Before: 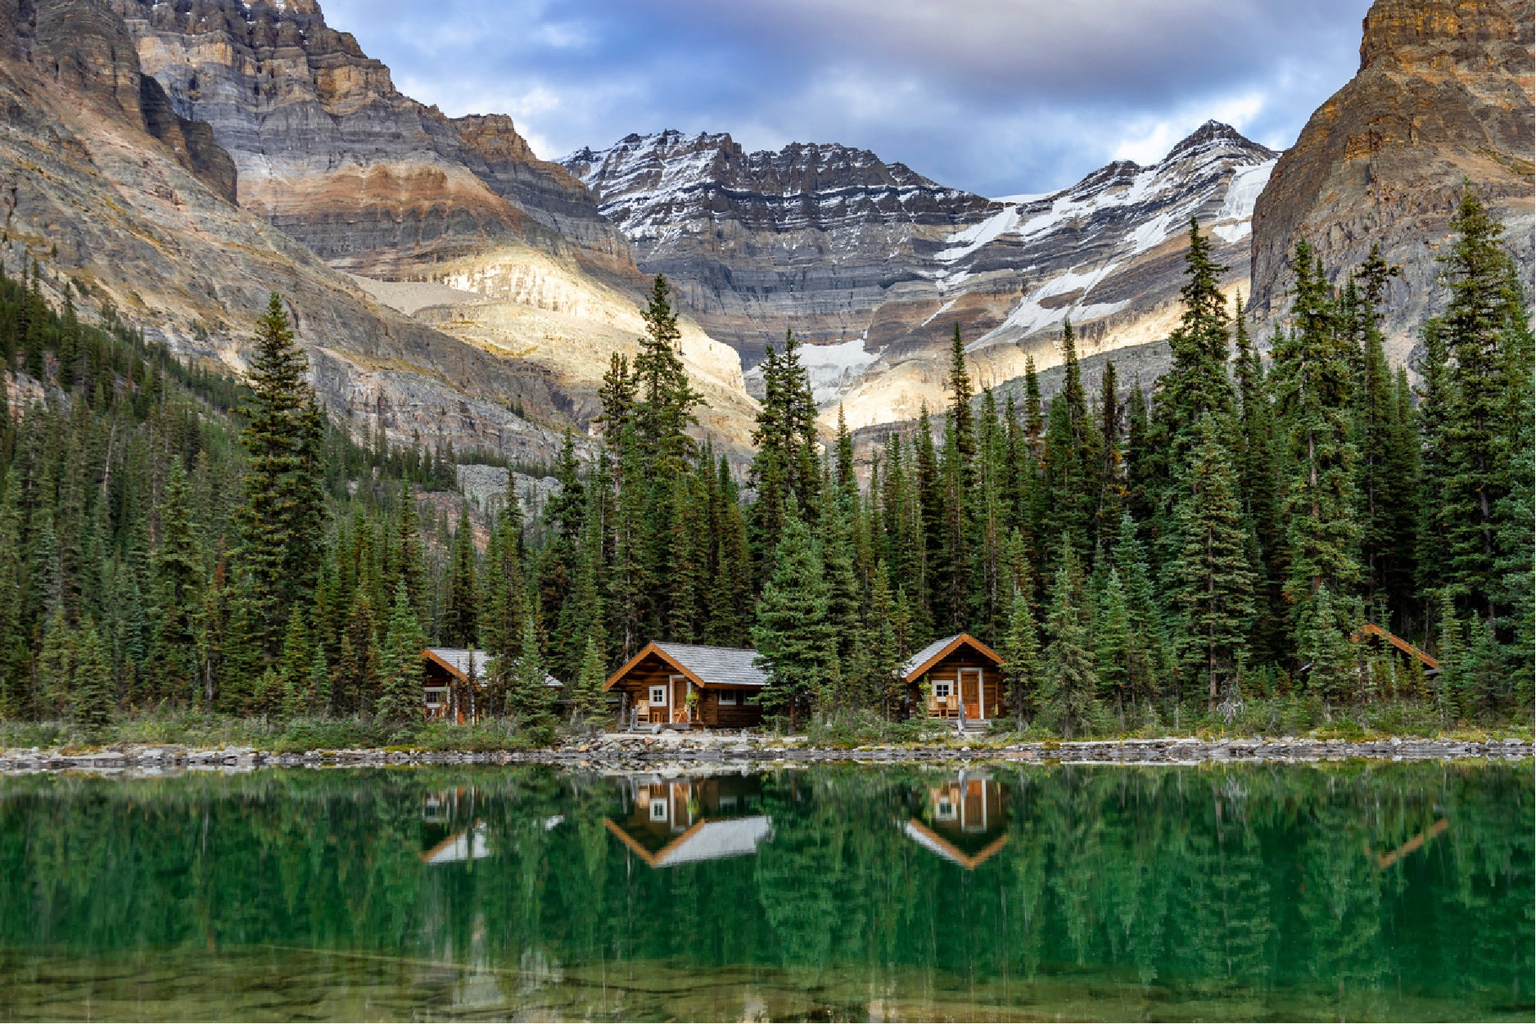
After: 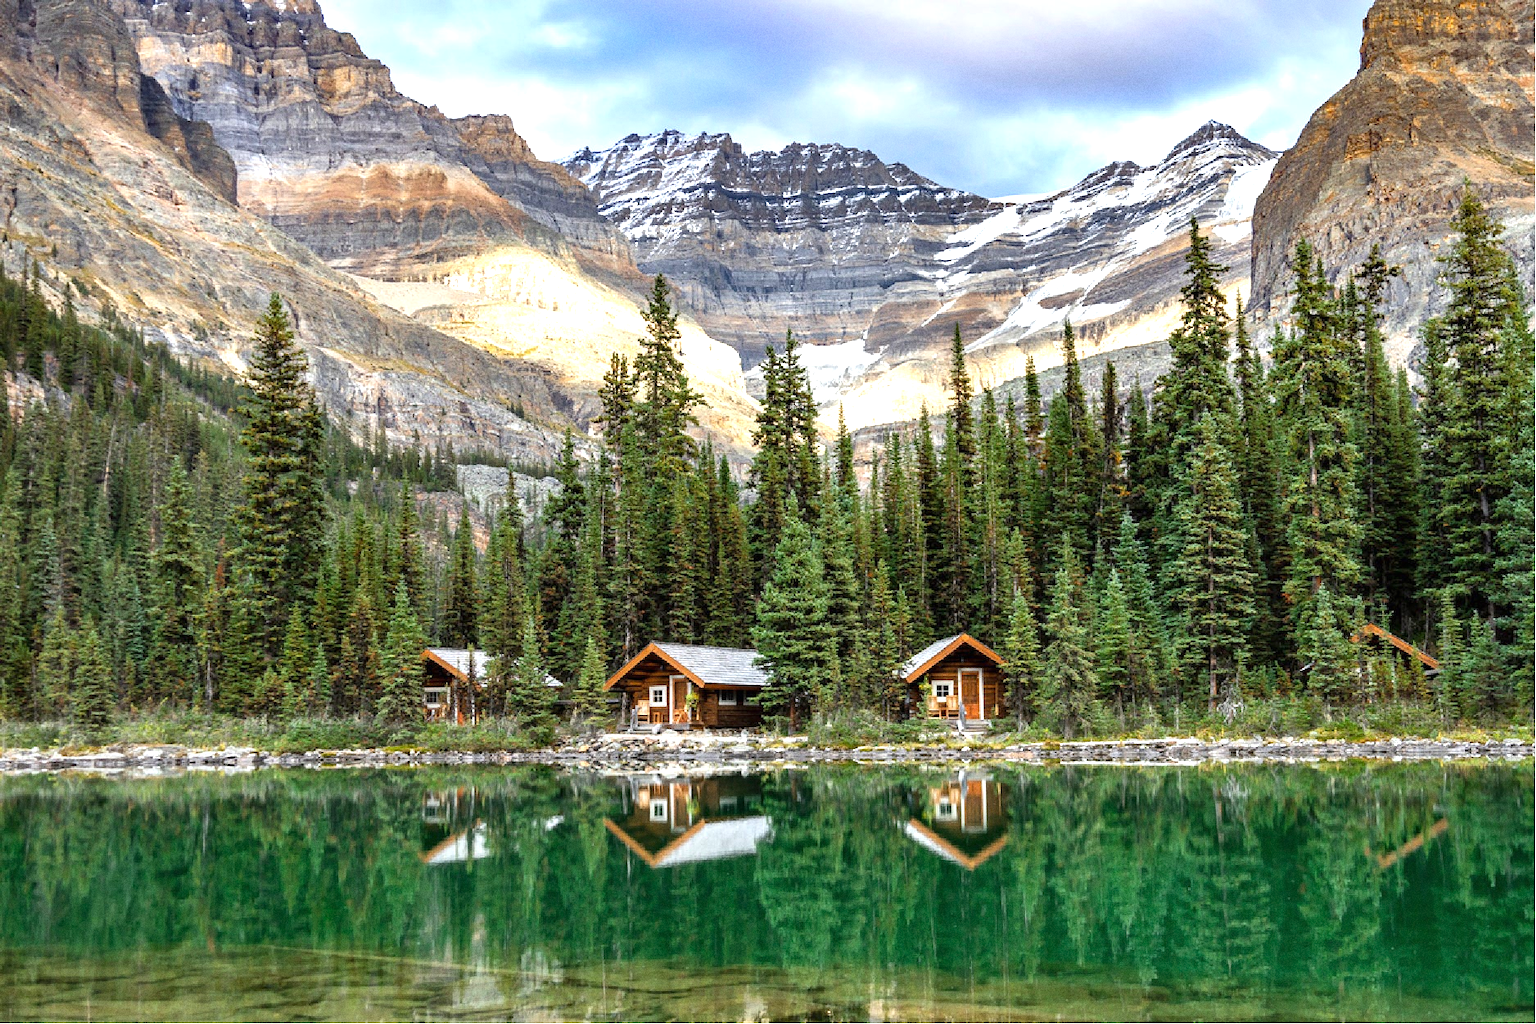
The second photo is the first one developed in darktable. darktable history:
exposure: black level correction 0, exposure 0.9 EV, compensate highlight preservation false
grain: coarseness 0.09 ISO
